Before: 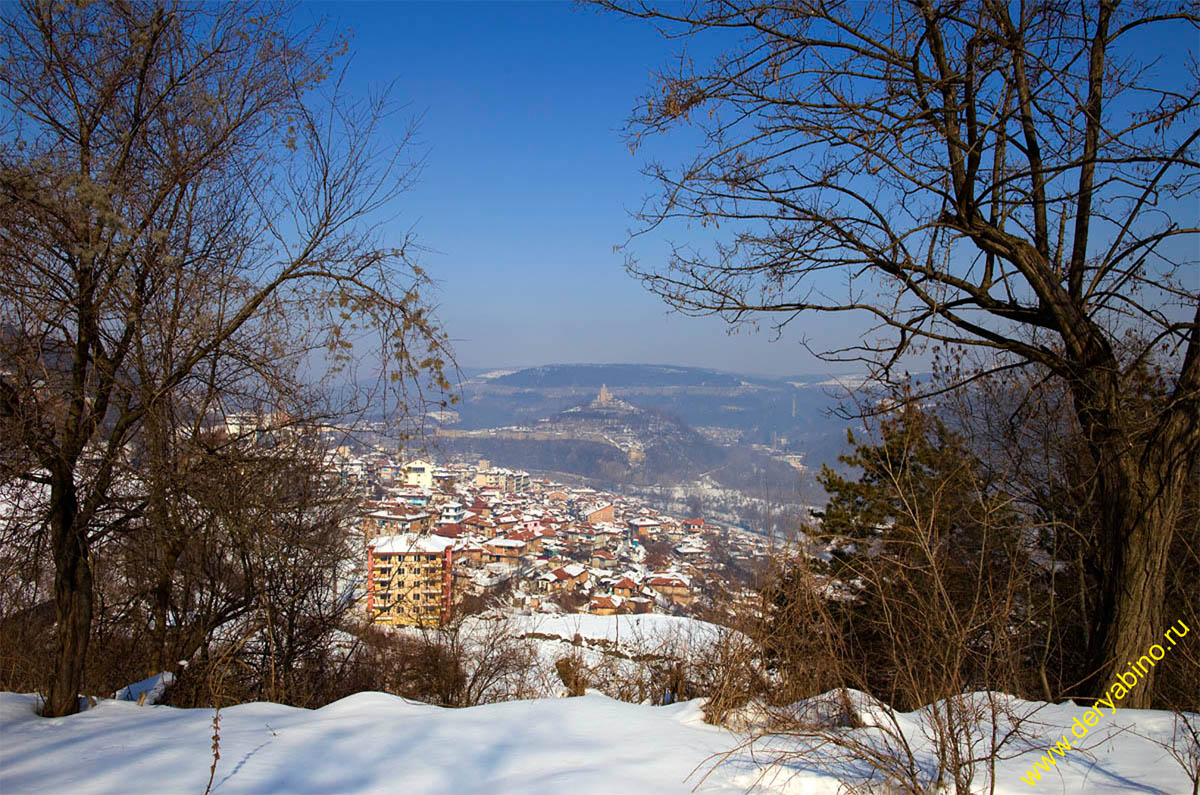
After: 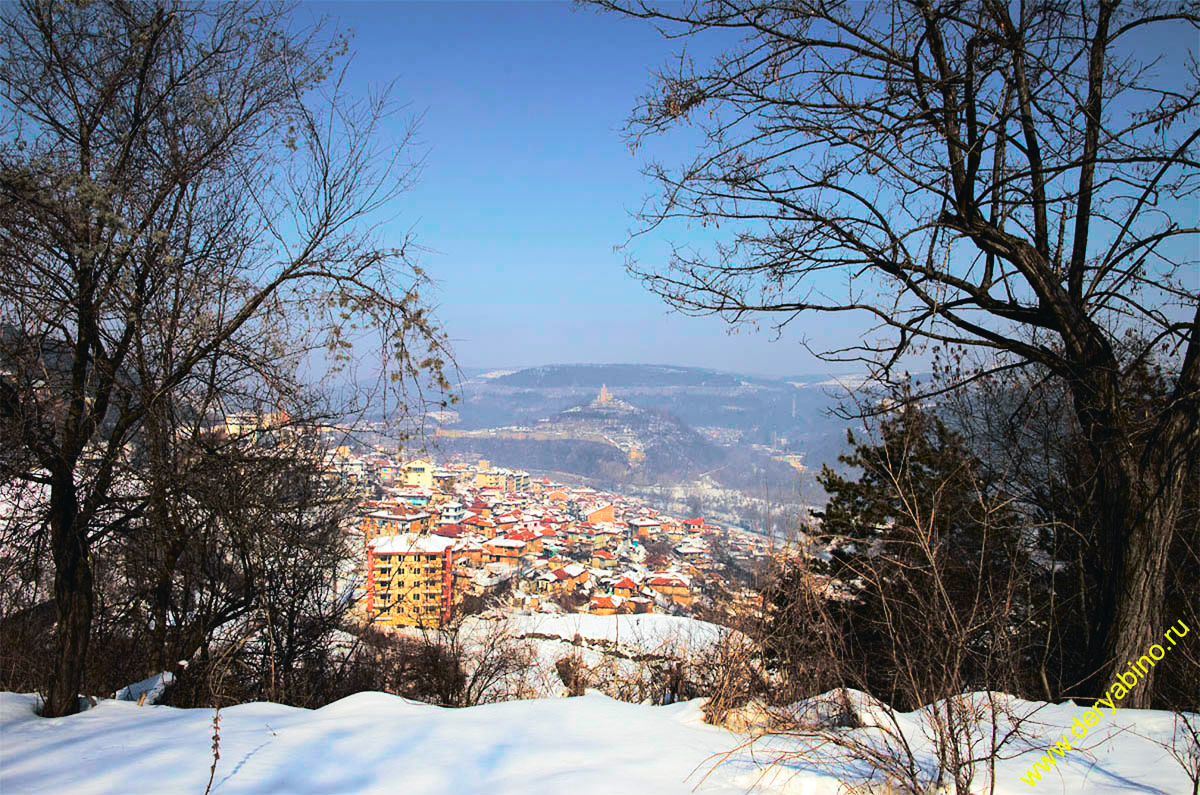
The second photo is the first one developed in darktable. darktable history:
tone curve: curves: ch0 [(0, 0.023) (0.103, 0.087) (0.277, 0.28) (0.438, 0.547) (0.546, 0.678) (0.735, 0.843) (0.994, 1)]; ch1 [(0, 0) (0.371, 0.261) (0.465, 0.42) (0.488, 0.477) (0.512, 0.513) (0.542, 0.581) (0.574, 0.647) (0.636, 0.747) (1, 1)]; ch2 [(0, 0) (0.369, 0.388) (0.449, 0.431) (0.478, 0.471) (0.516, 0.517) (0.575, 0.642) (0.649, 0.726) (1, 1)], color space Lab, independent channels, preserve colors none
split-toning: shadows › hue 201.6°, shadows › saturation 0.16, highlights › hue 50.4°, highlights › saturation 0.2, balance -49.9
